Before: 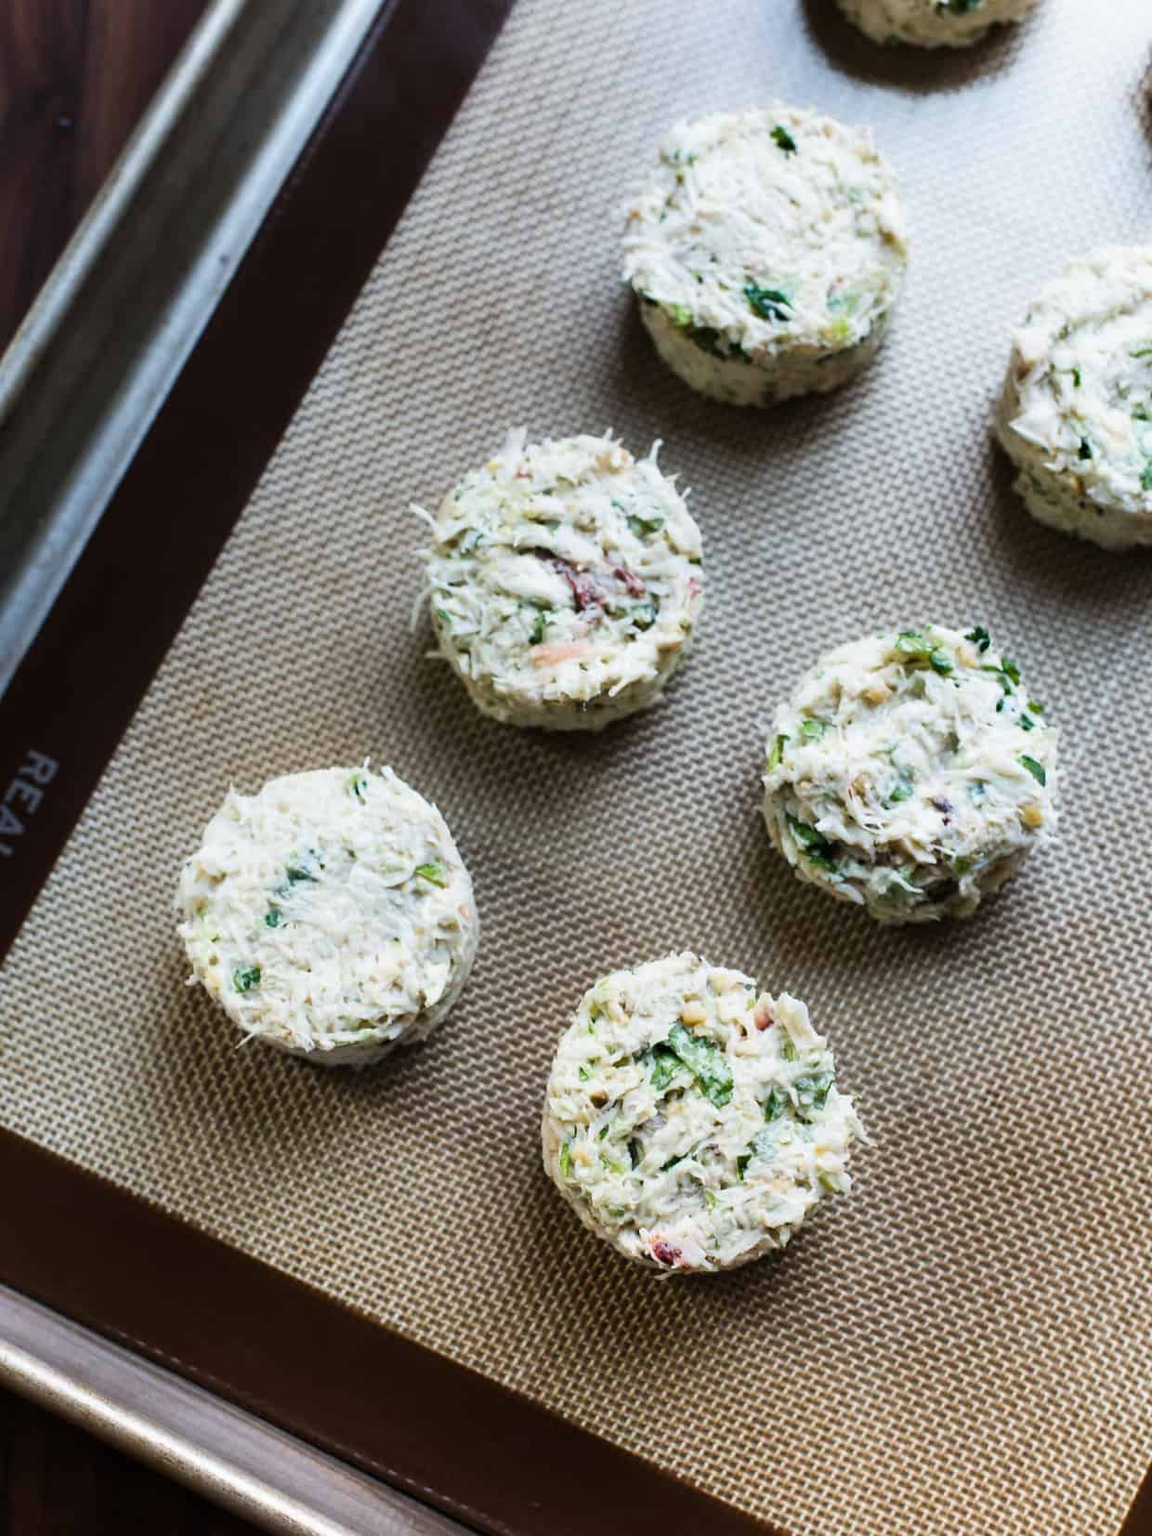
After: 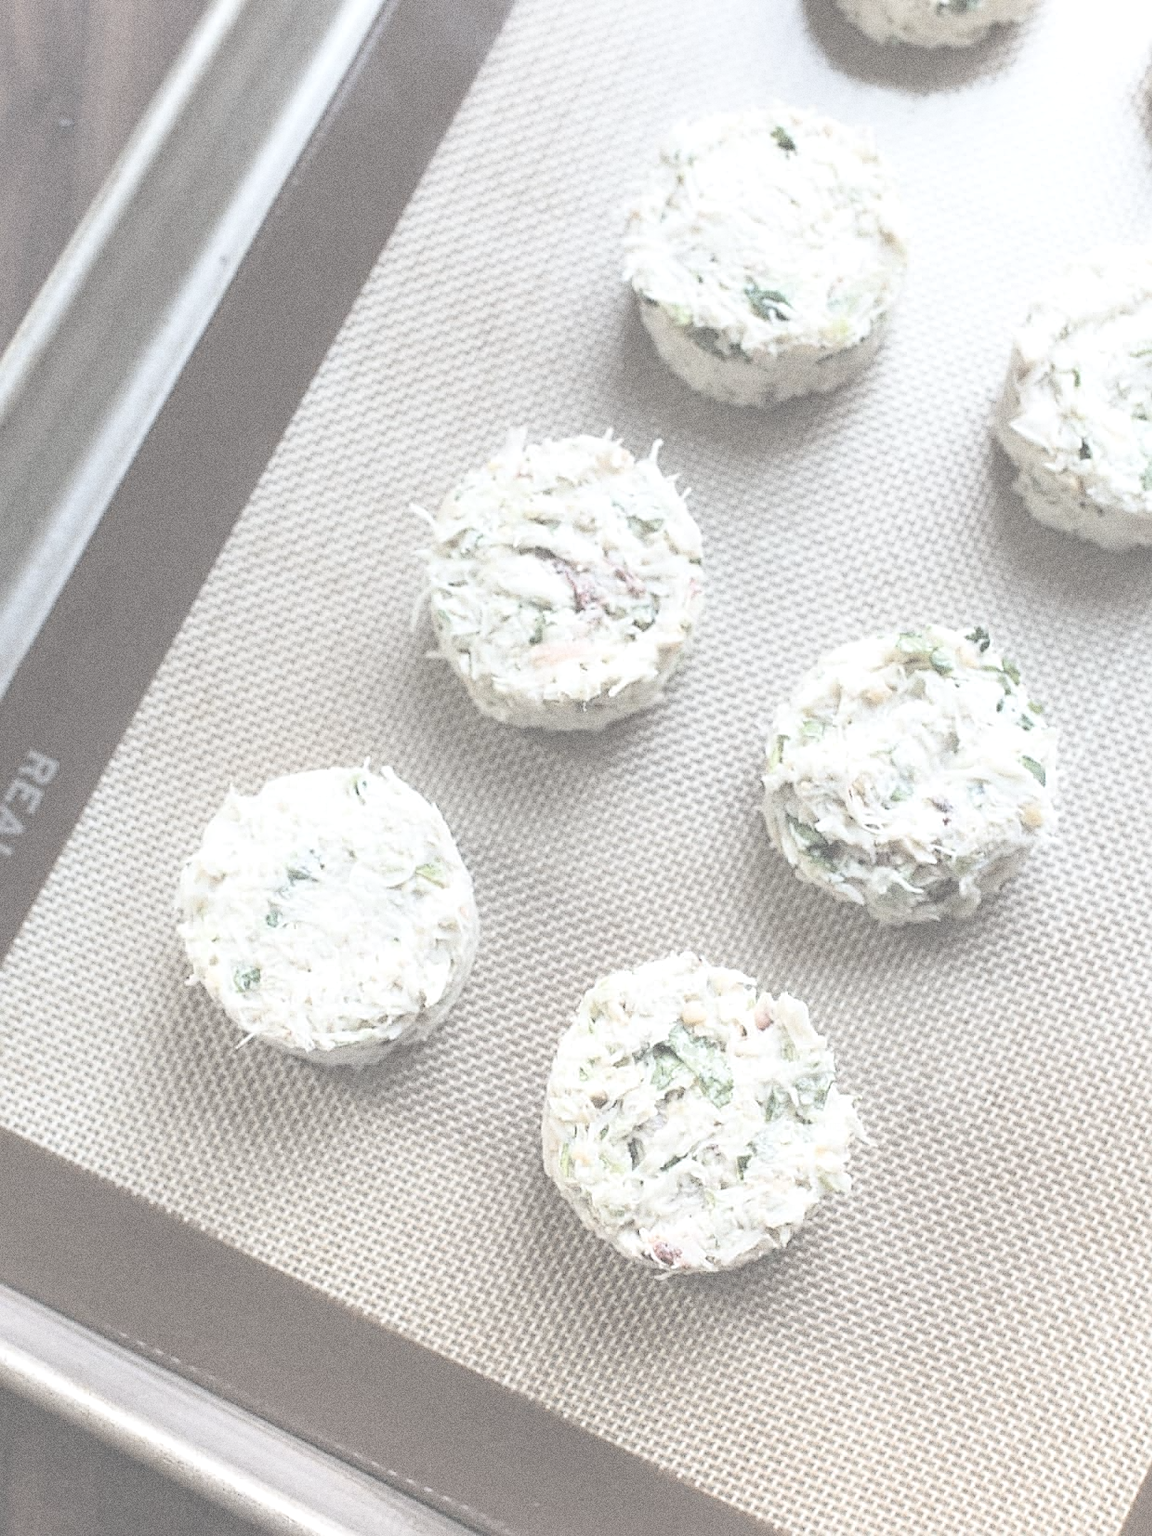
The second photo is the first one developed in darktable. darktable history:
grain: coarseness 0.09 ISO, strength 40%
contrast brightness saturation: contrast -0.32, brightness 0.75, saturation -0.78
sharpen: on, module defaults
exposure: exposure 1.137 EV, compensate highlight preservation false
